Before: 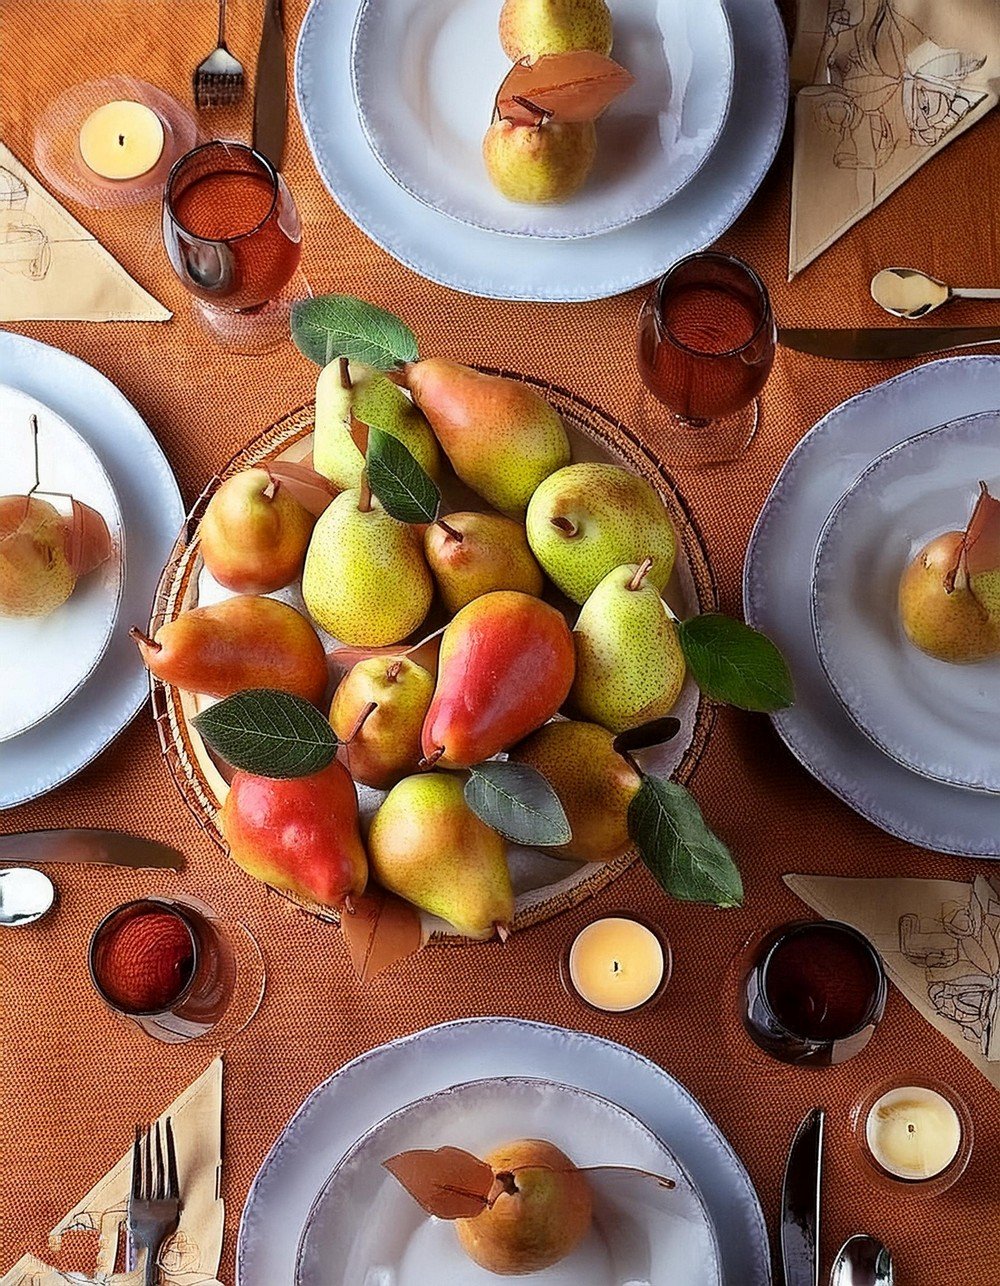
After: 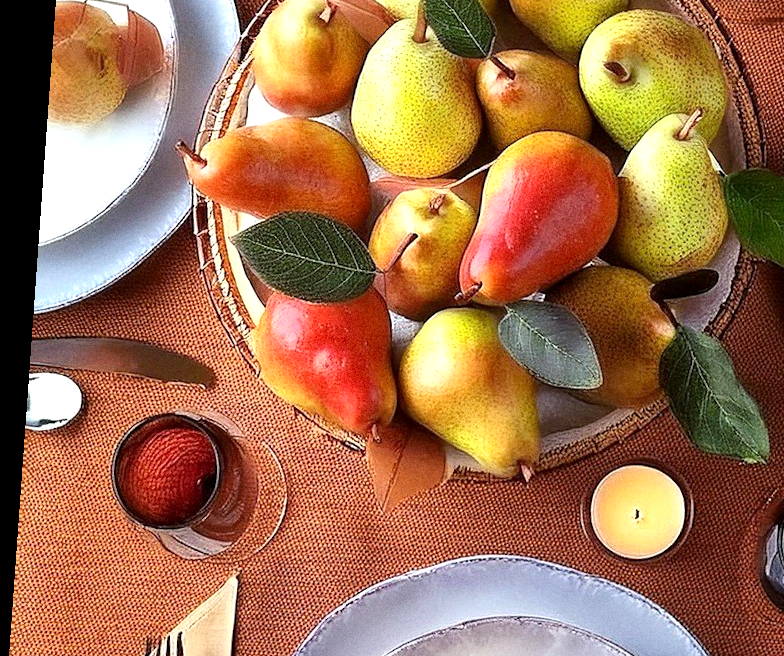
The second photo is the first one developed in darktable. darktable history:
crop: top 36.498%, right 27.964%, bottom 14.995%
rotate and perspective: rotation 4.1°, automatic cropping off
grain: coarseness 0.09 ISO
exposure: black level correction 0.001, exposure 0.5 EV, compensate exposure bias true, compensate highlight preservation false
